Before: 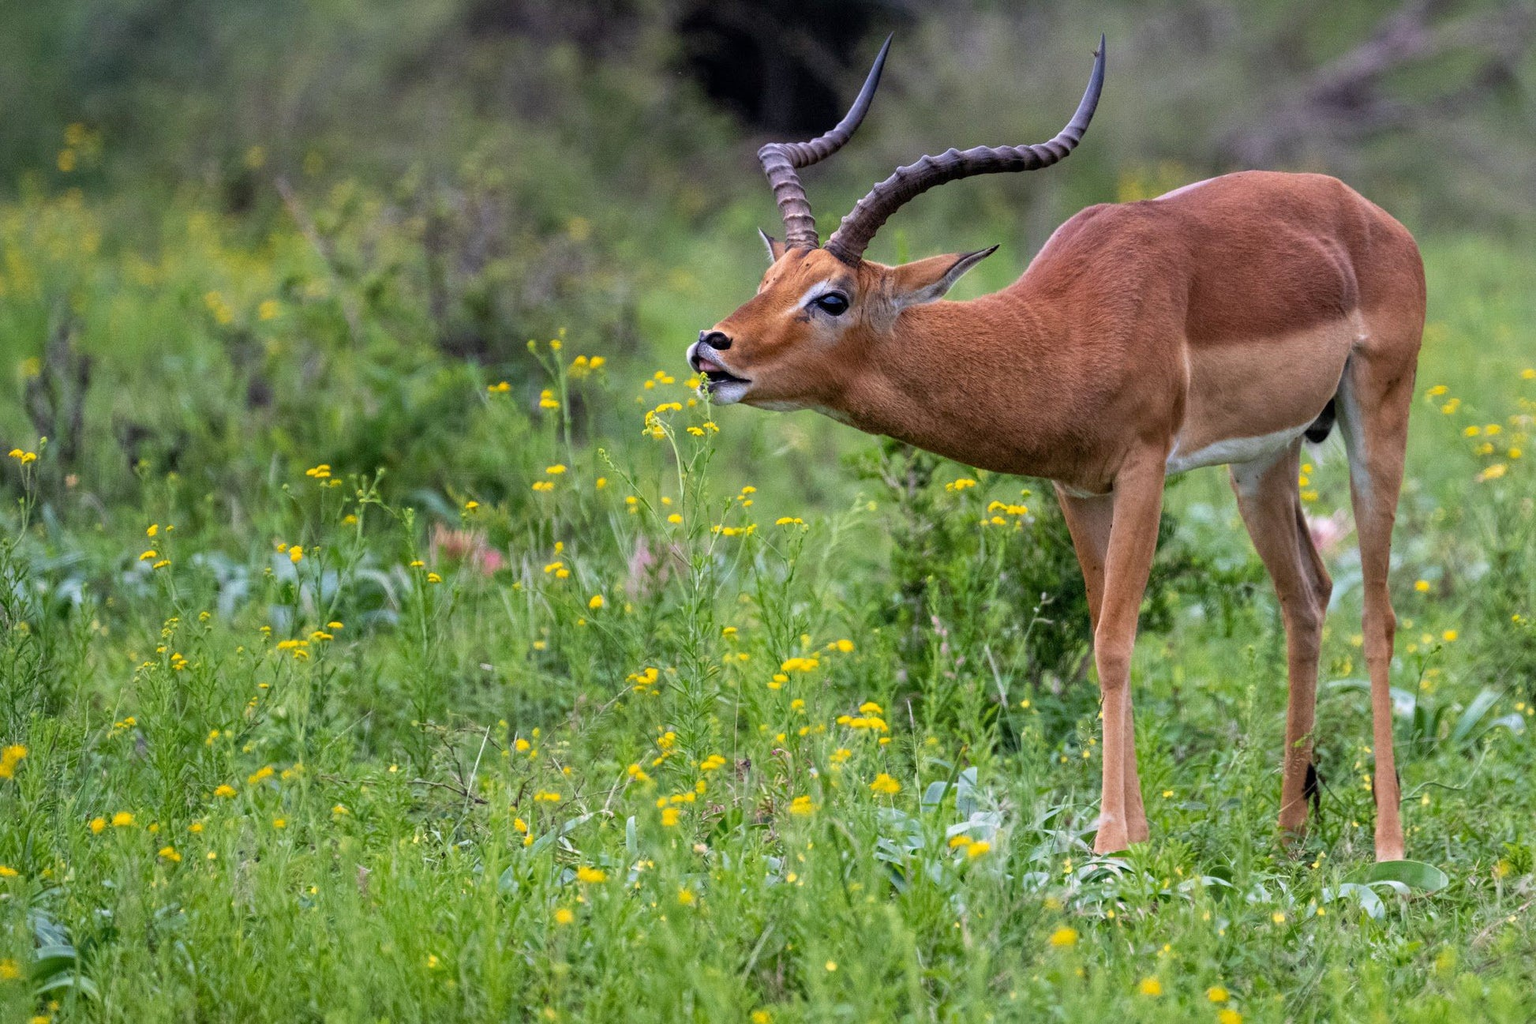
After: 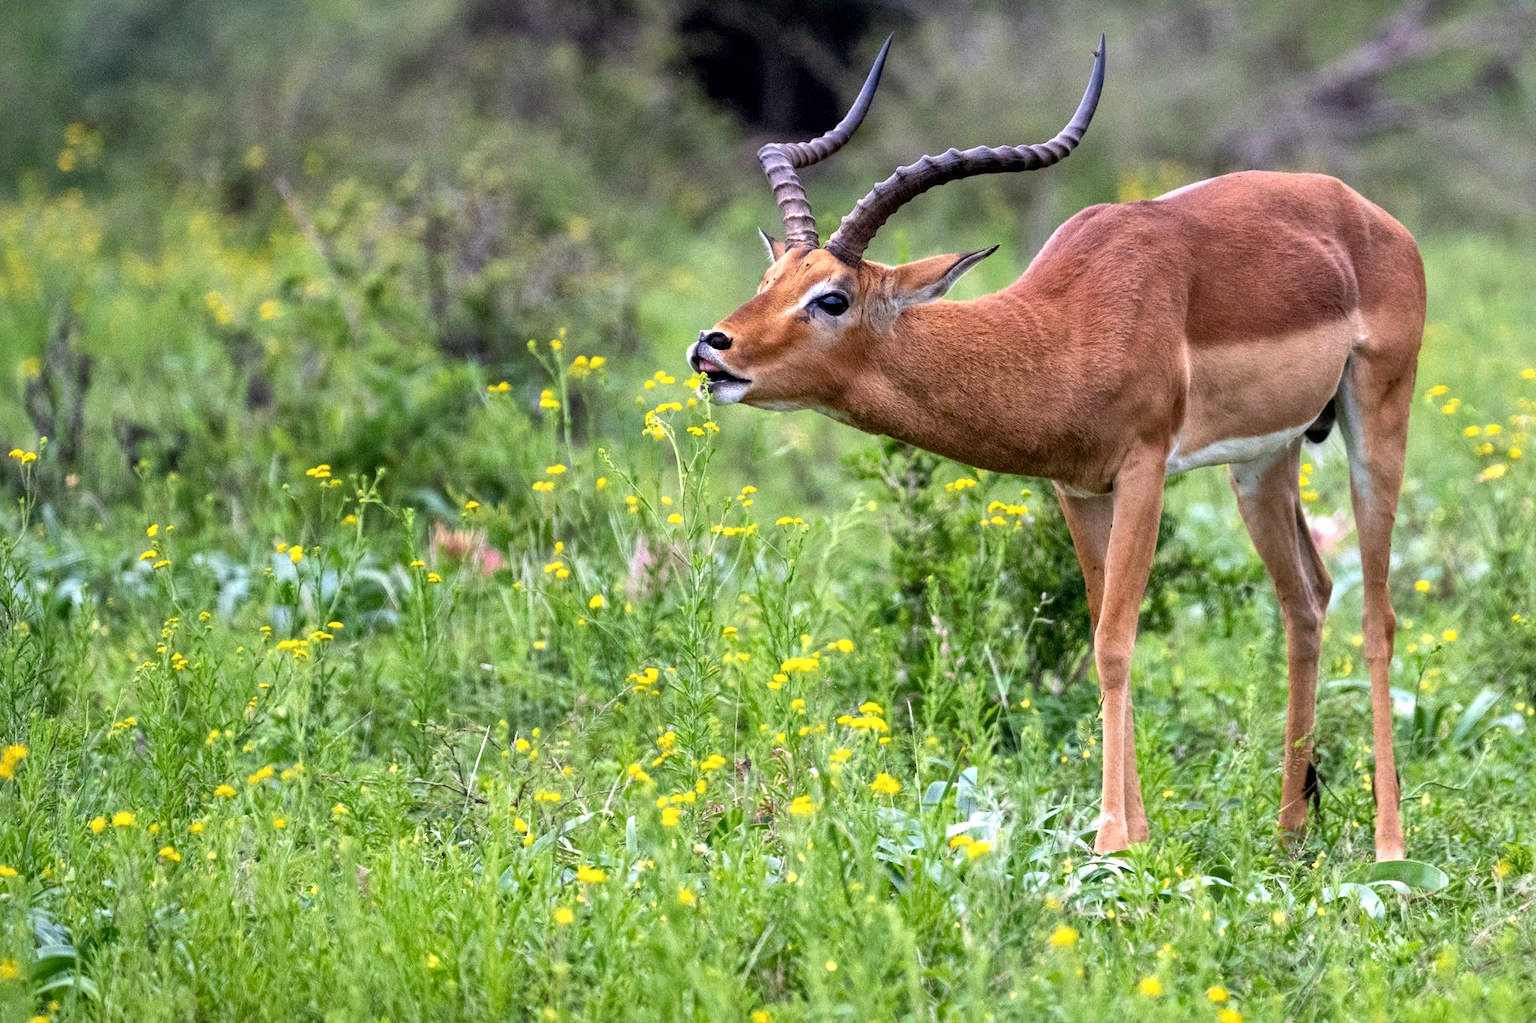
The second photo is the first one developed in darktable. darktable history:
exposure: black level correction 0.001, exposure 0.5 EV, compensate exposure bias true, compensate highlight preservation false
local contrast: mode bilateral grid, contrast 20, coarseness 50, detail 130%, midtone range 0.2
